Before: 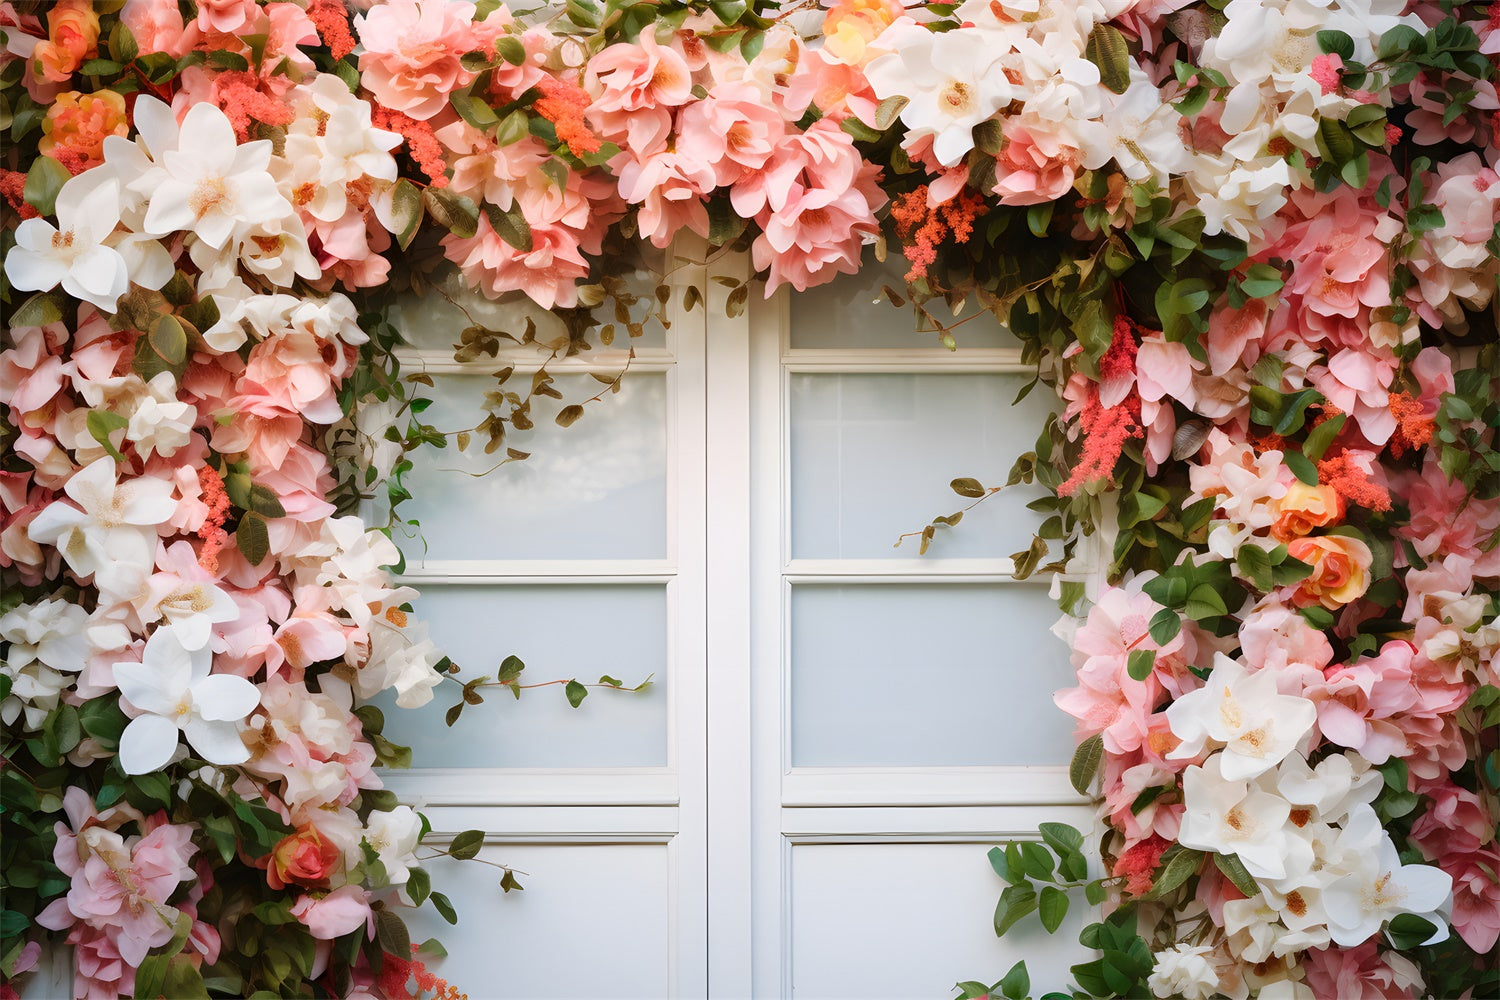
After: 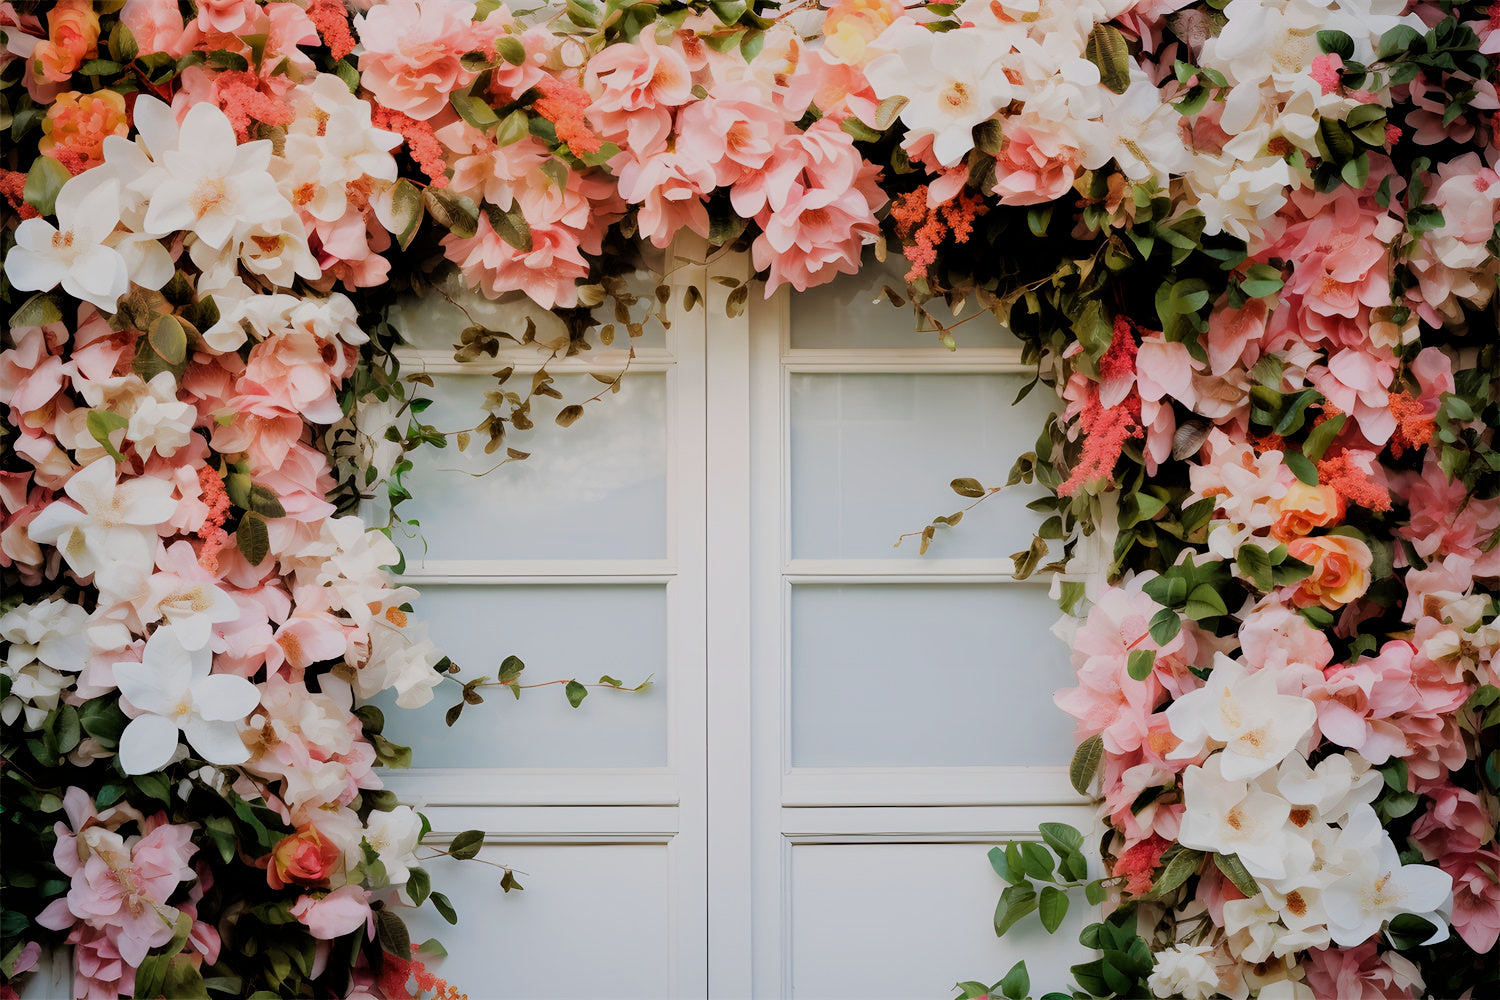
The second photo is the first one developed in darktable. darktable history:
filmic rgb: black relative exposure -4.38 EV, white relative exposure 4.56 EV, hardness 2.37, contrast 1.05
